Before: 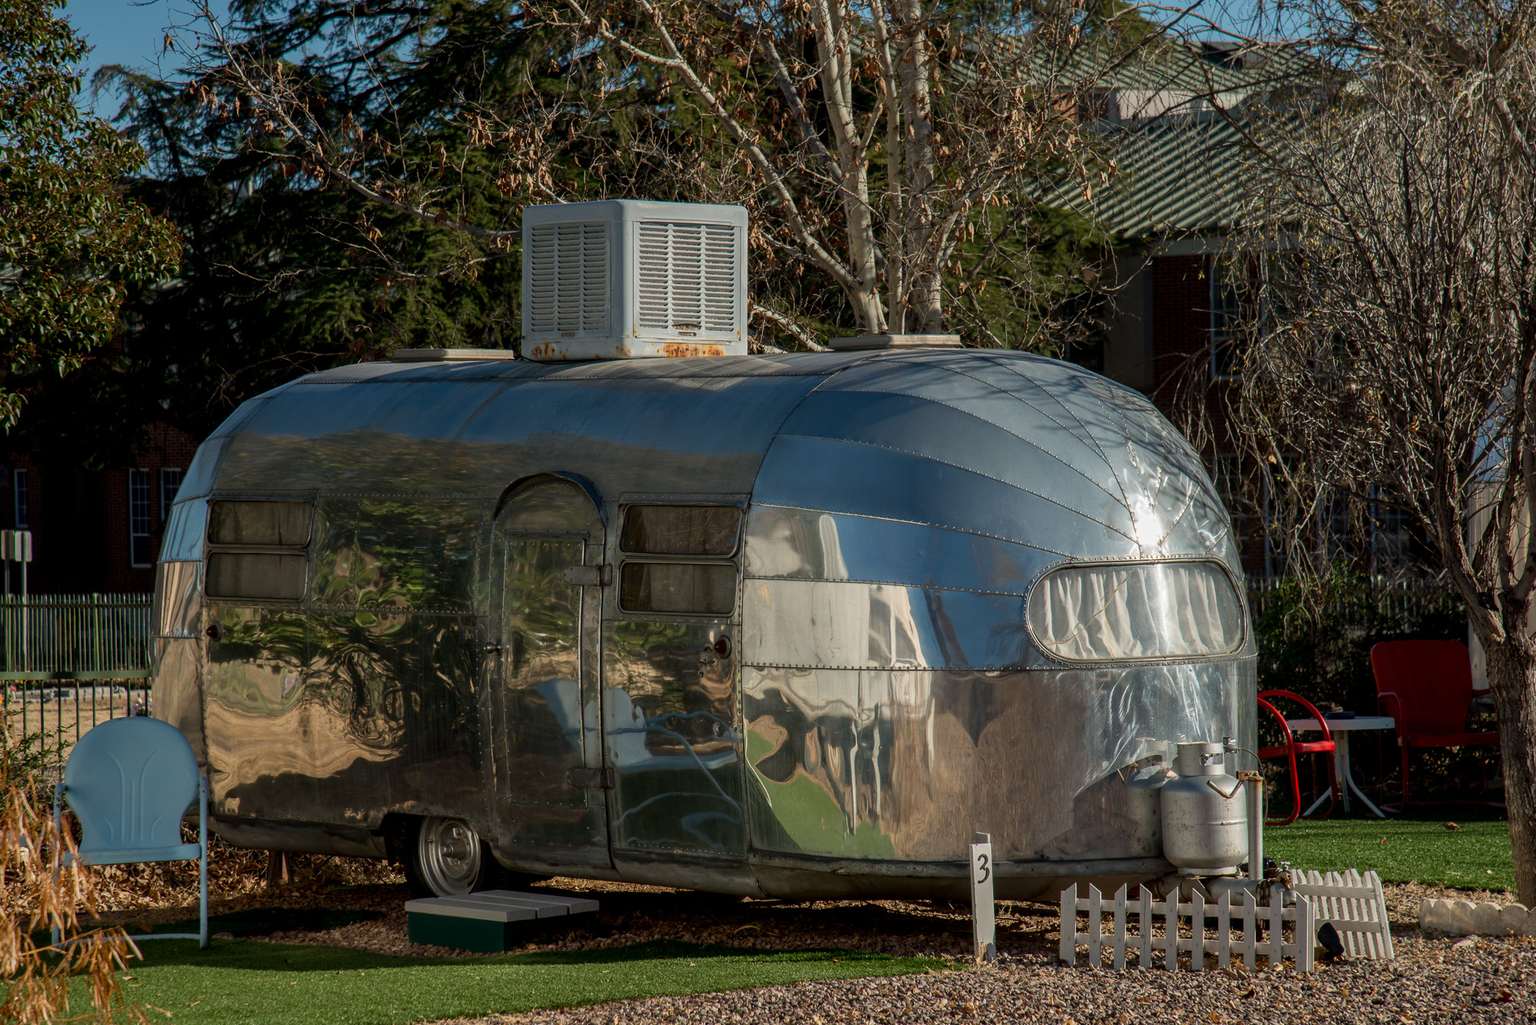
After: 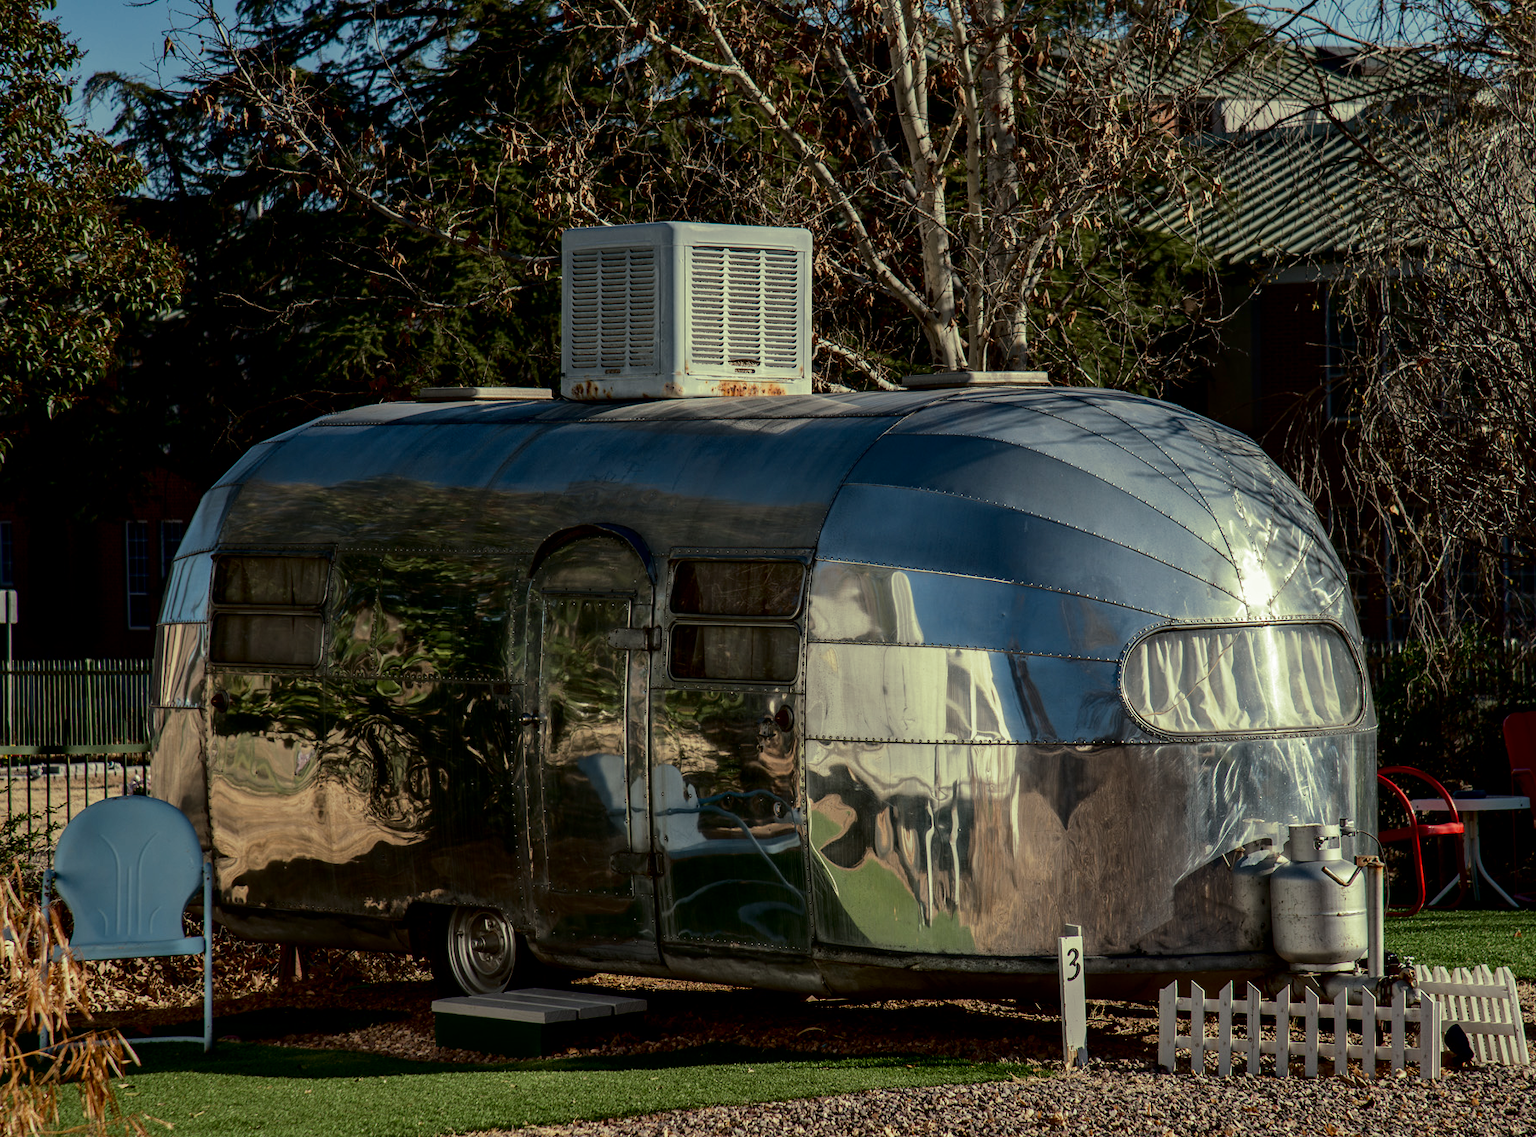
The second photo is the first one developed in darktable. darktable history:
local contrast: mode bilateral grid, contrast 20, coarseness 50, detail 120%, midtone range 0.2
crop and rotate: left 1.088%, right 8.807%
split-toning: shadows › hue 290.82°, shadows › saturation 0.34, highlights › saturation 0.38, balance 0, compress 50%
fill light: exposure -2 EV, width 8.6
